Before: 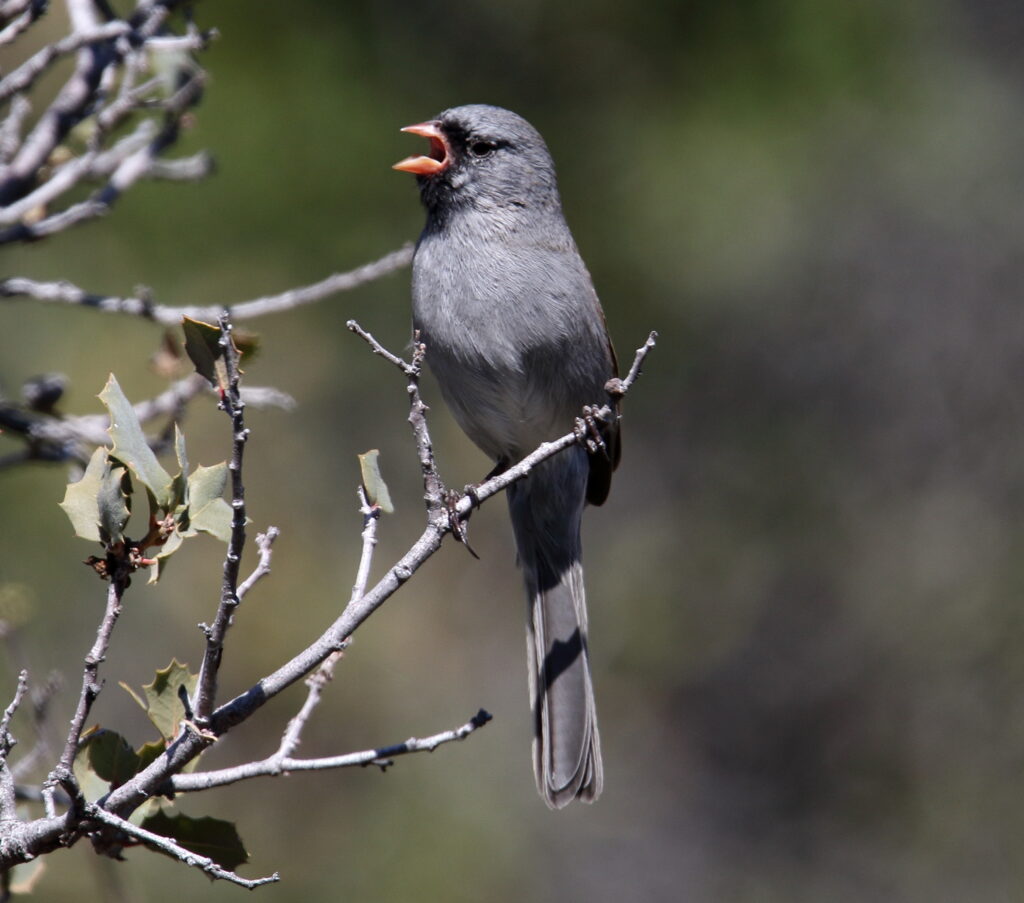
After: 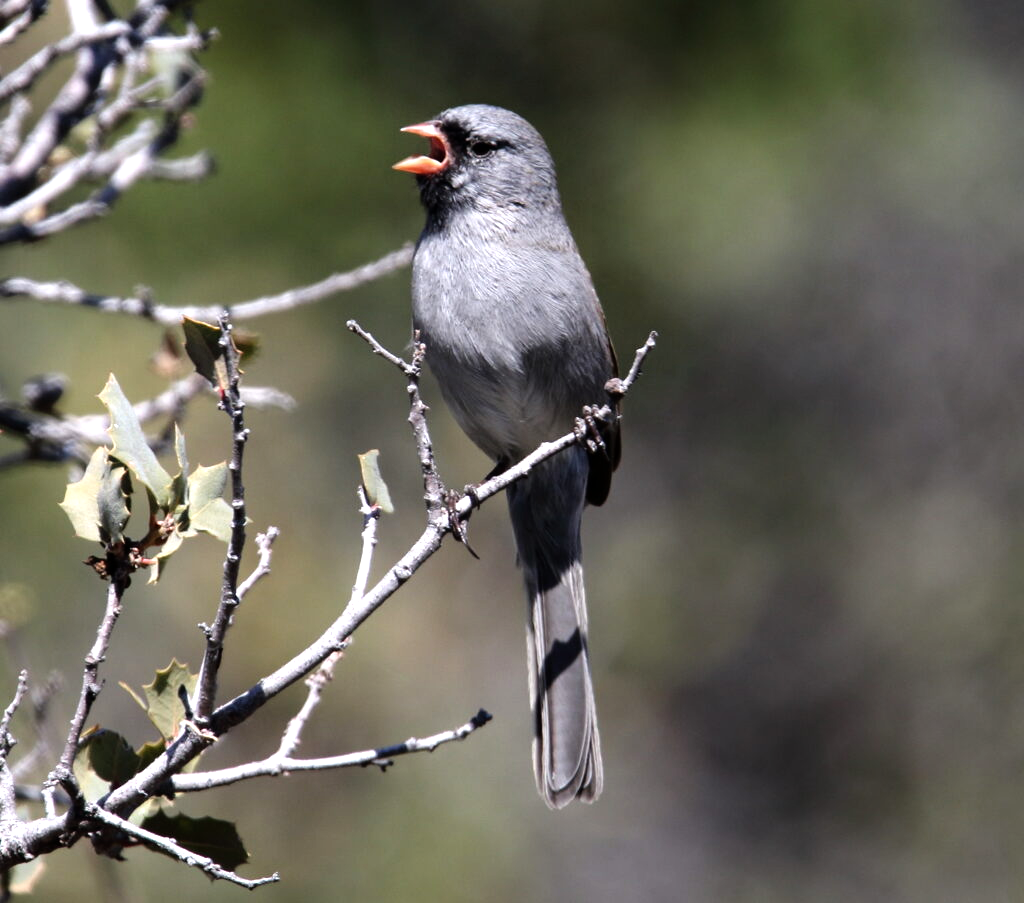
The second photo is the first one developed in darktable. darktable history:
tone equalizer: -8 EV -0.758 EV, -7 EV -0.719 EV, -6 EV -0.601 EV, -5 EV -0.415 EV, -3 EV 0.383 EV, -2 EV 0.6 EV, -1 EV 0.675 EV, +0 EV 0.757 EV
